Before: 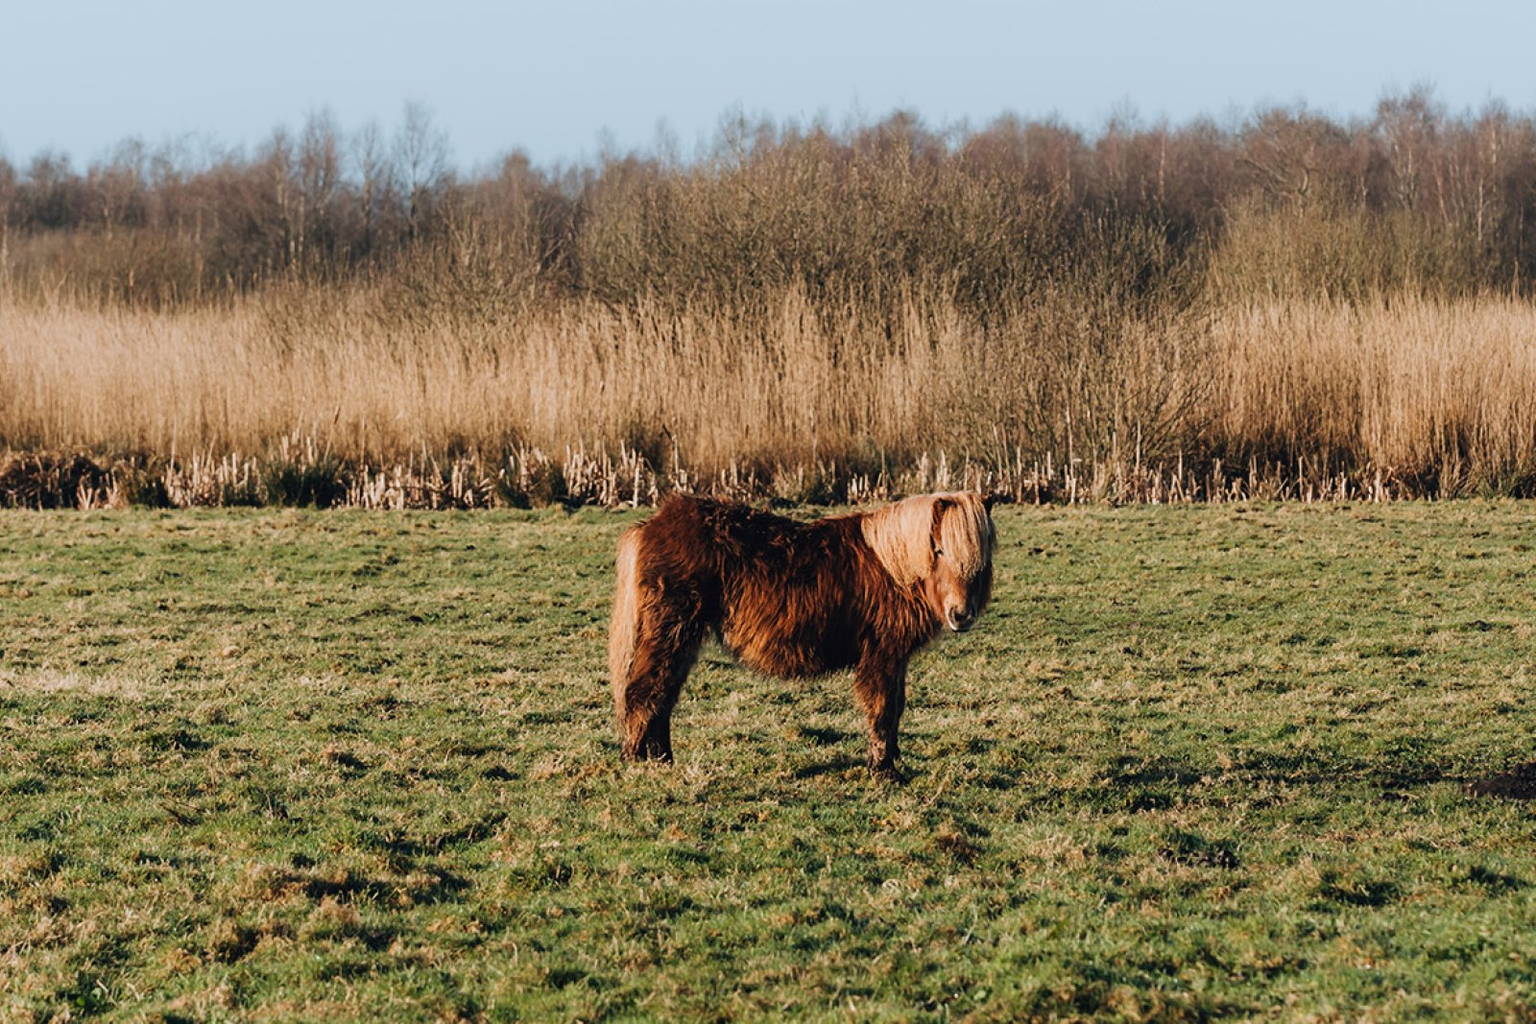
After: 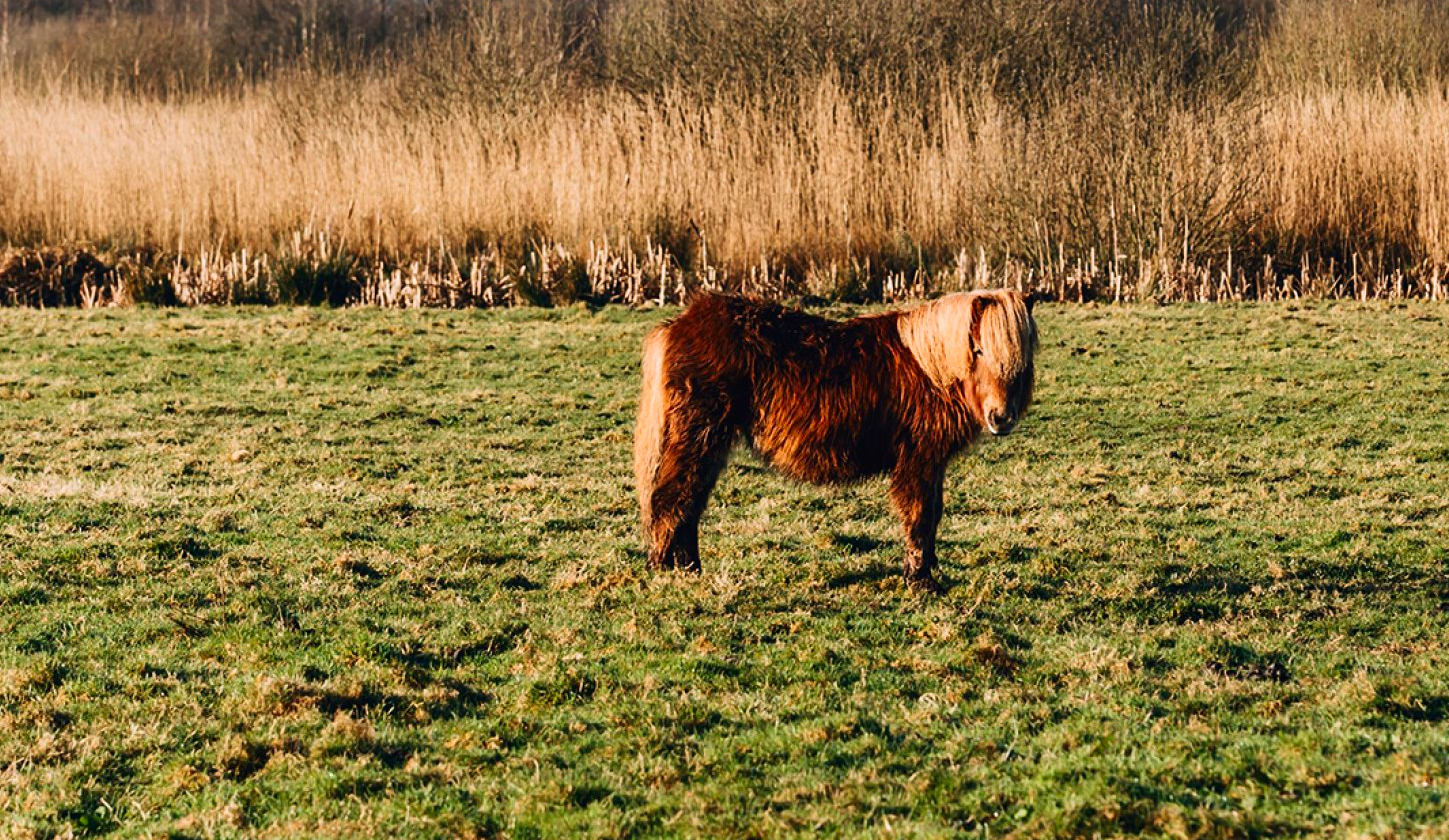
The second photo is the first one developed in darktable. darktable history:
contrast brightness saturation: contrast 0.18, saturation 0.3
crop: top 20.916%, right 9.437%, bottom 0.316%
color calibration: illuminant same as pipeline (D50), x 0.346, y 0.359, temperature 5002.42 K
exposure: exposure 0.161 EV, compensate highlight preservation false
